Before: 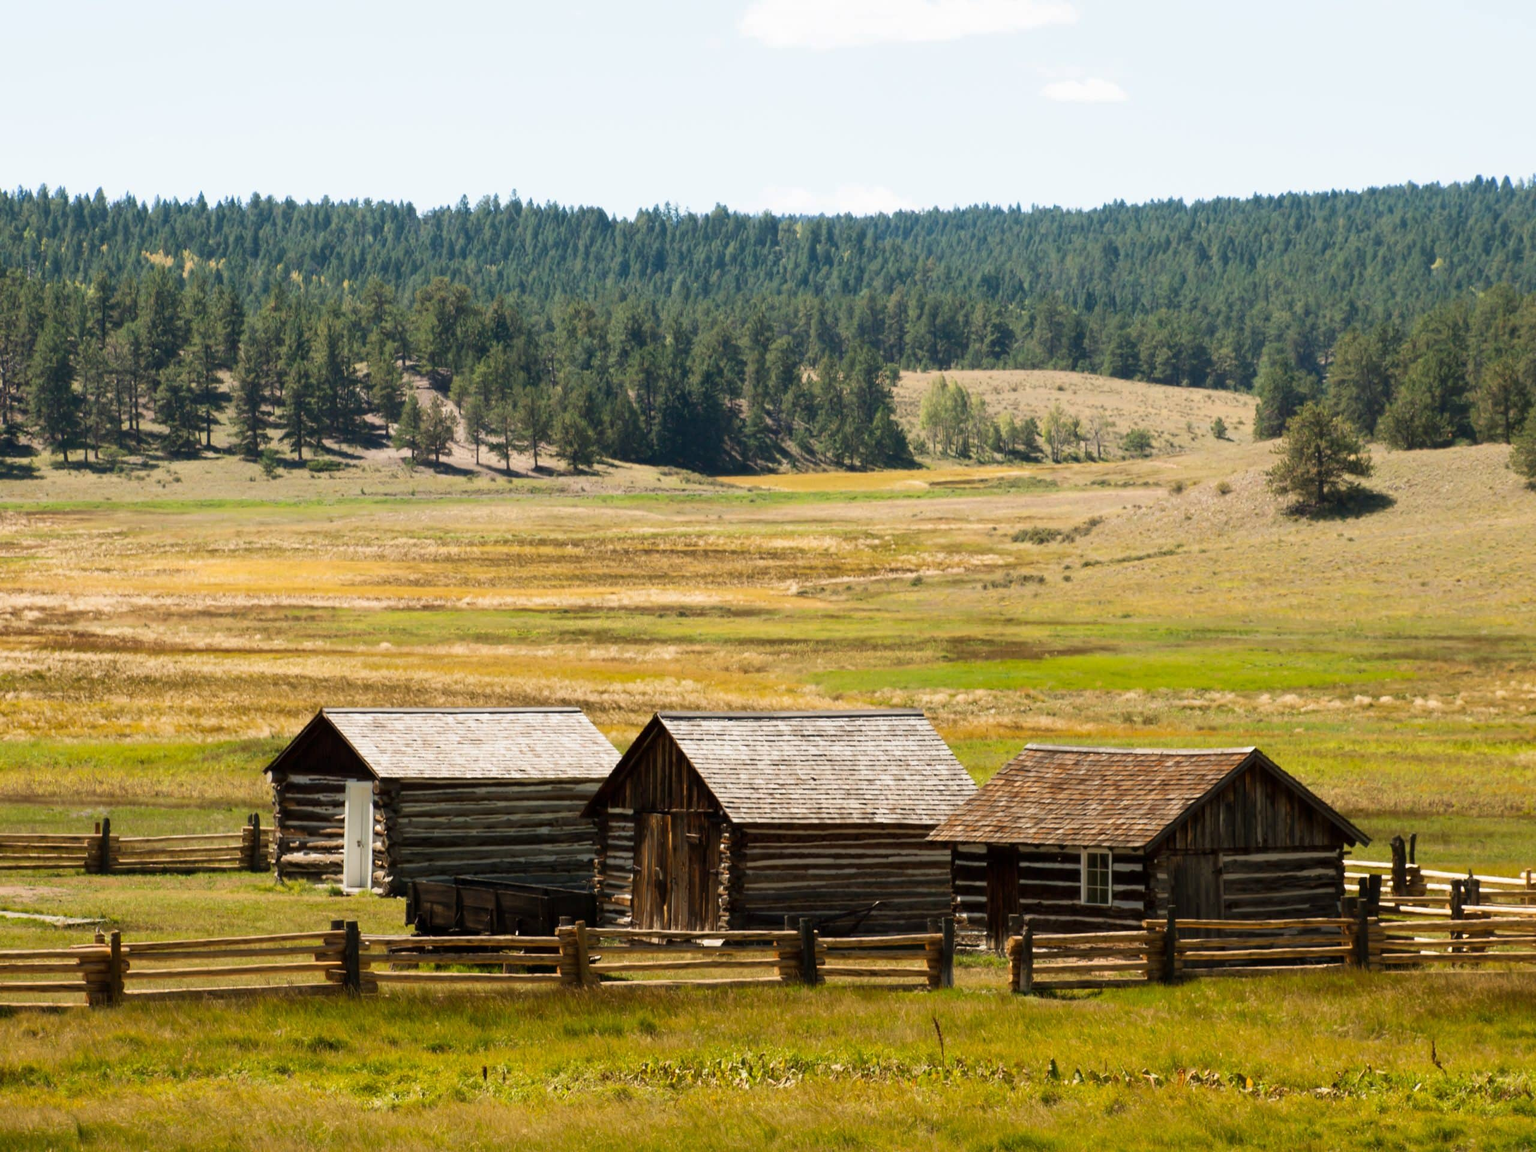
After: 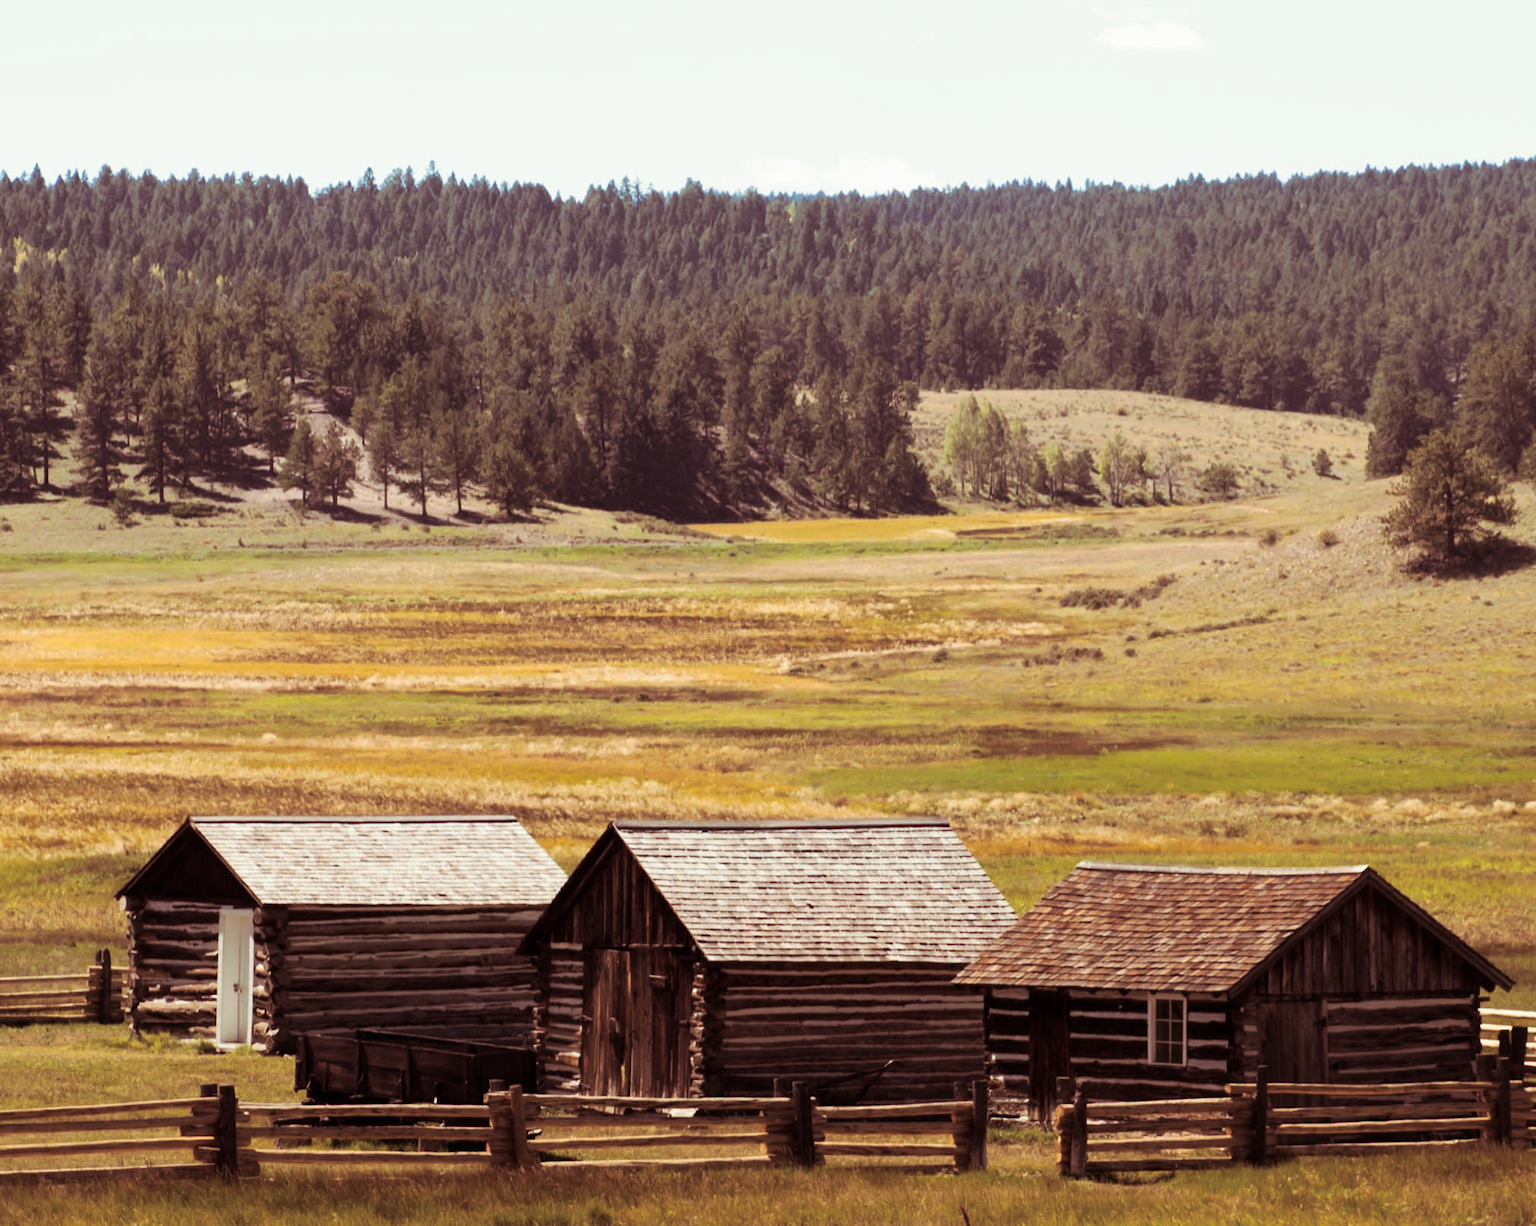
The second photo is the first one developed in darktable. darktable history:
split-toning: on, module defaults
crop: left 11.225%, top 5.381%, right 9.565%, bottom 10.314%
